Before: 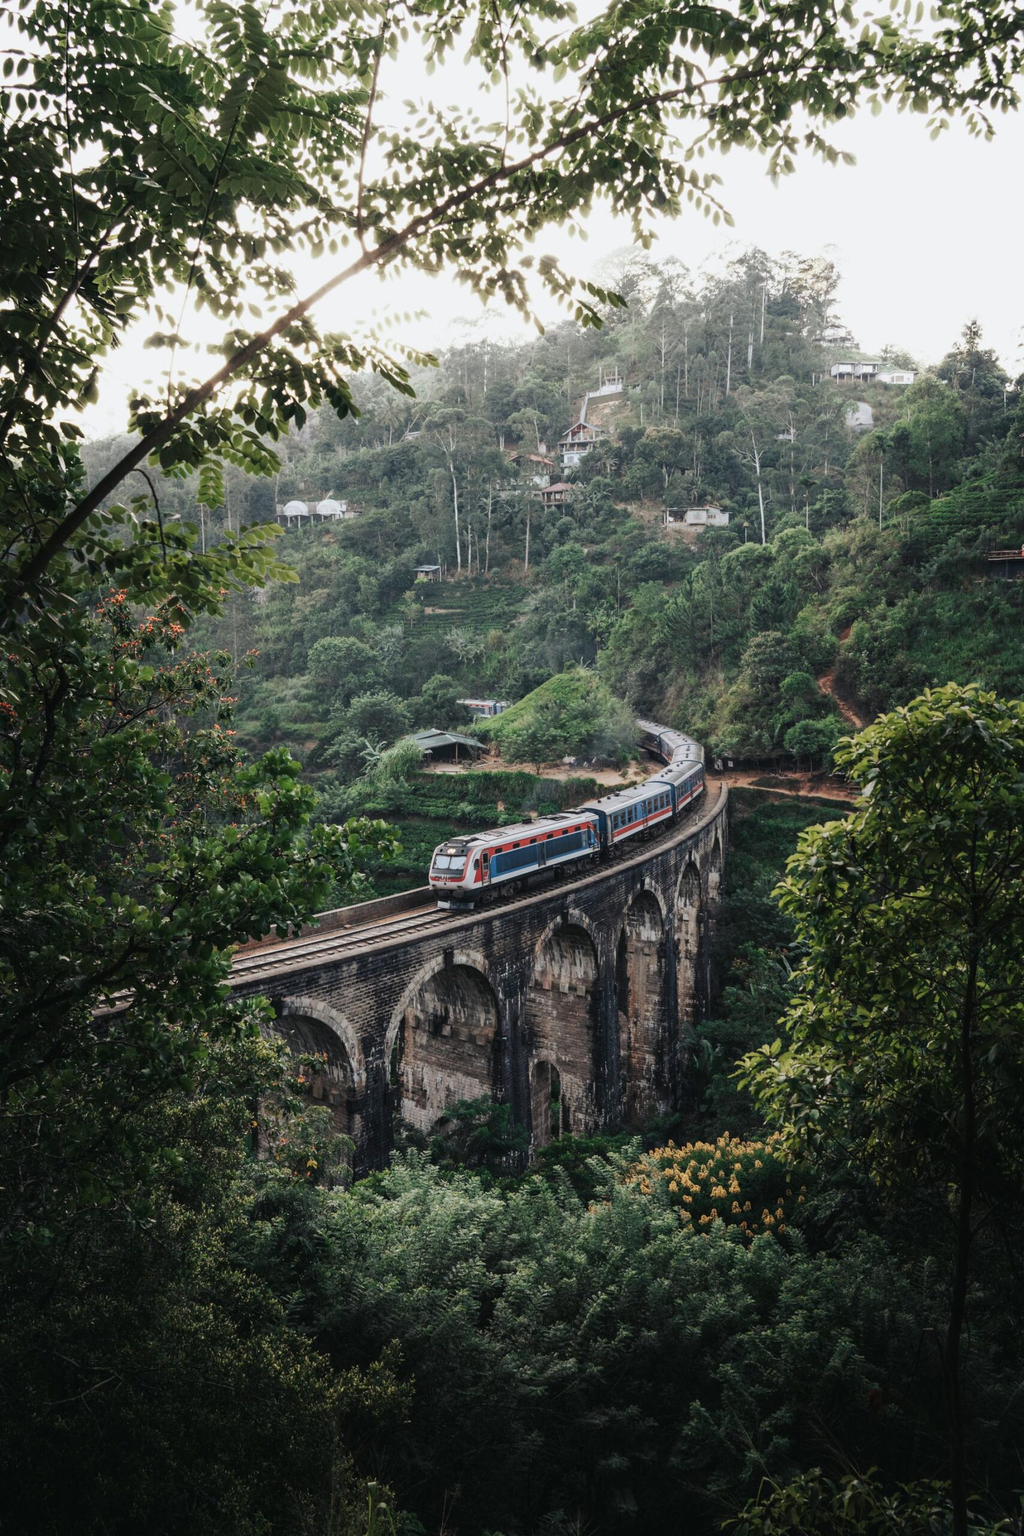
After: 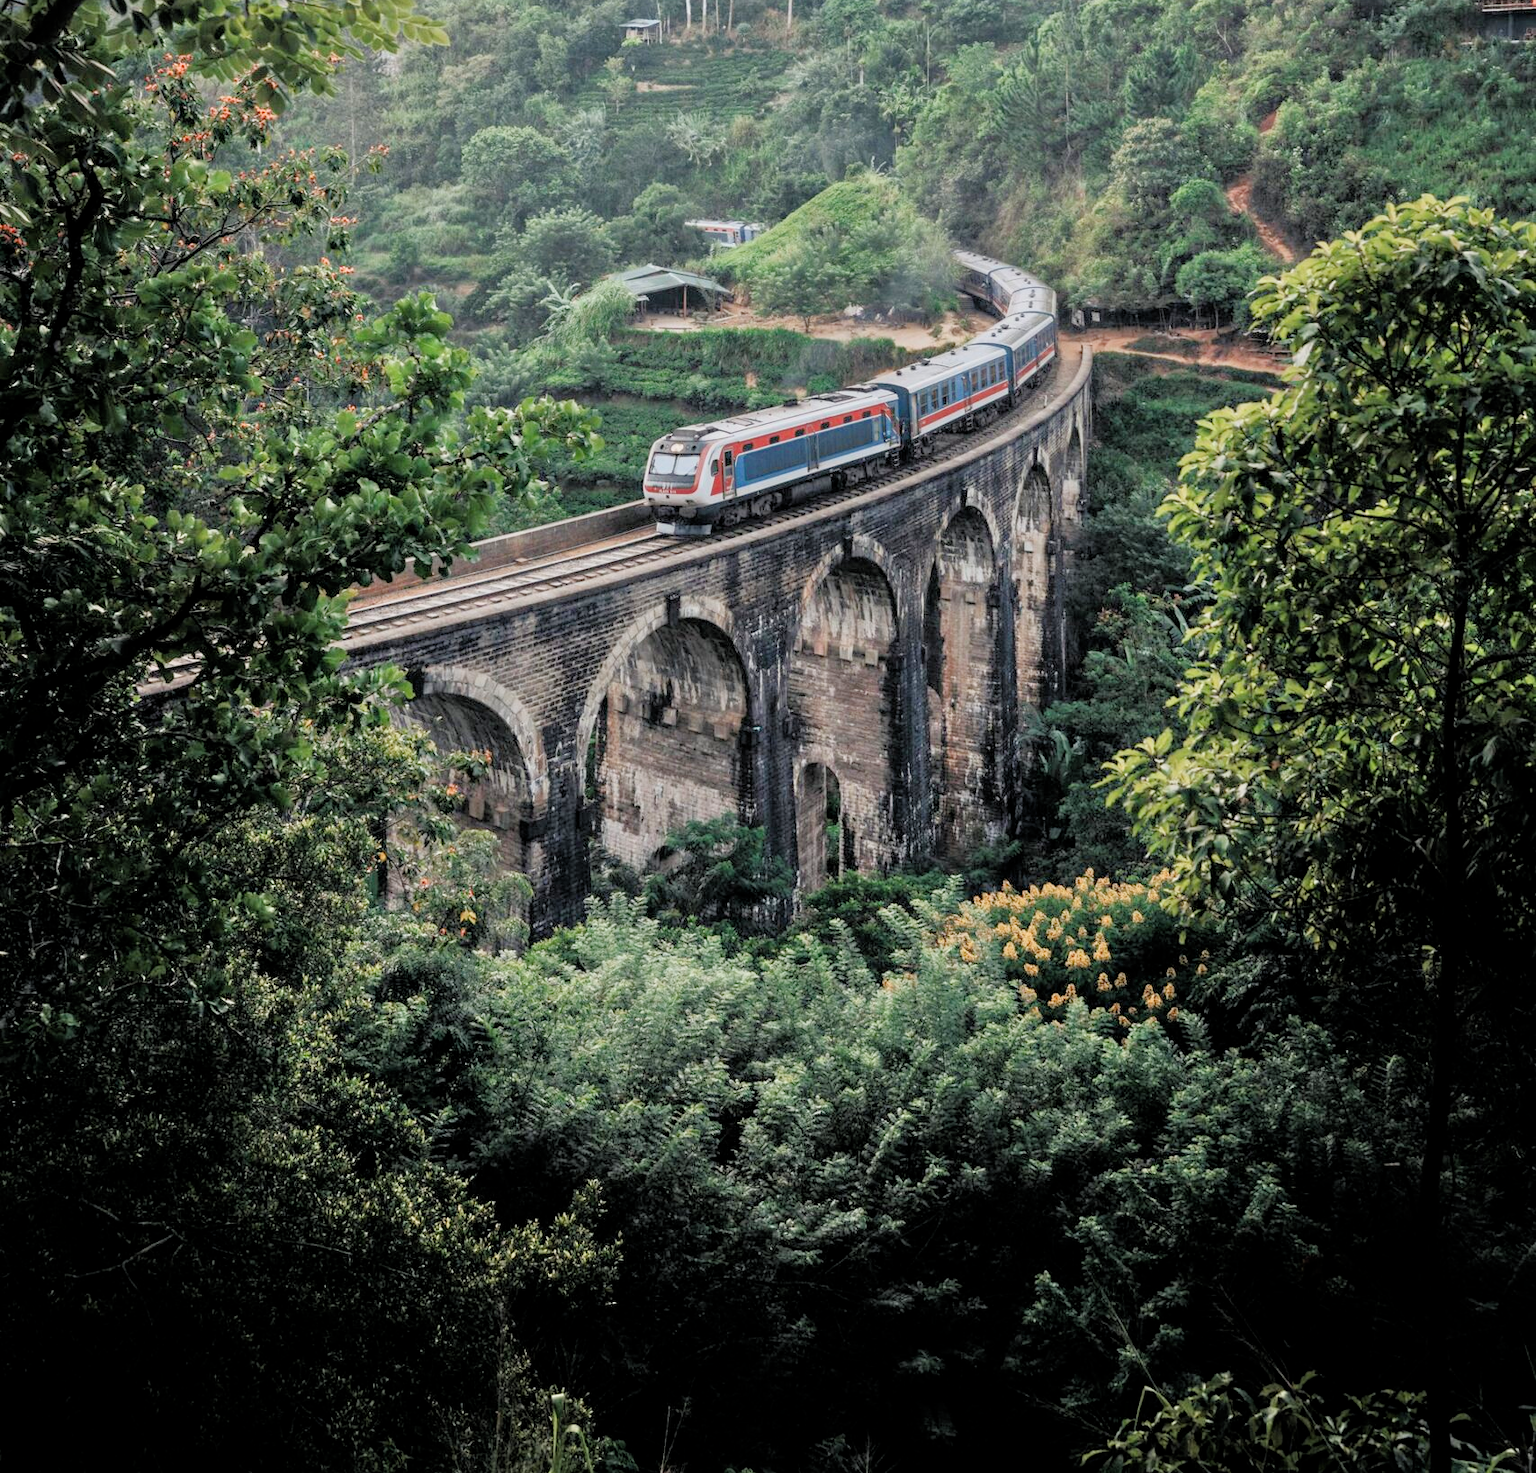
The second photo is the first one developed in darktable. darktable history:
exposure: black level correction 0.001, exposure 0.499 EV, compensate highlight preservation false
contrast brightness saturation: saturation -0.049
crop and rotate: top 36.015%
filmic rgb: black relative exposure -7.75 EV, white relative exposure 4.37 EV, target black luminance 0%, hardness 3.76, latitude 50.77%, contrast 1.068, highlights saturation mix 9.54%, shadows ↔ highlights balance -0.222%
tone equalizer: -7 EV 0.149 EV, -6 EV 0.622 EV, -5 EV 1.14 EV, -4 EV 1.34 EV, -3 EV 1.18 EV, -2 EV 0.6 EV, -1 EV 0.164 EV
